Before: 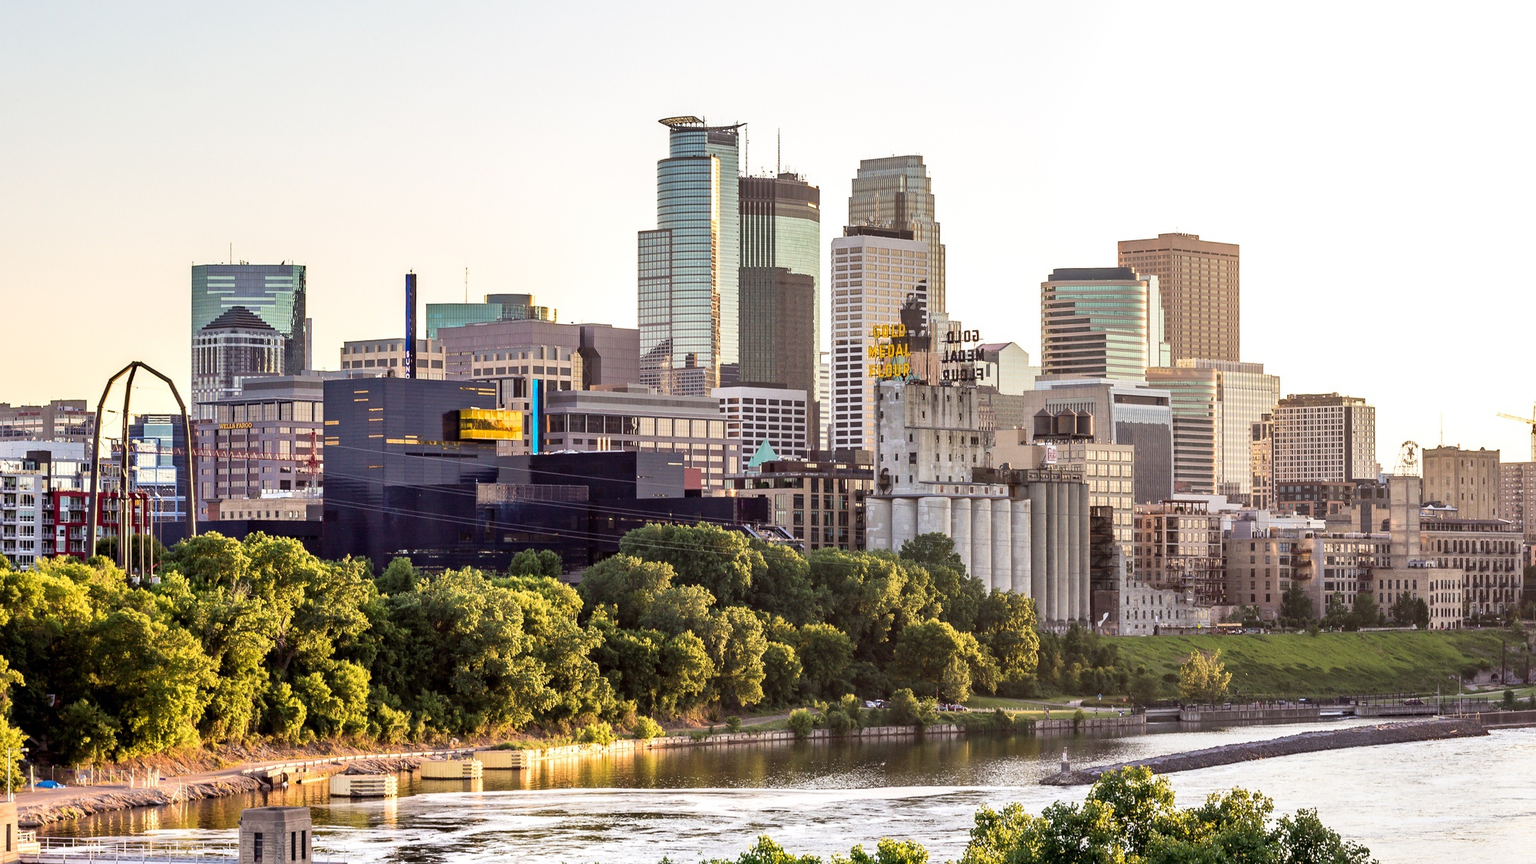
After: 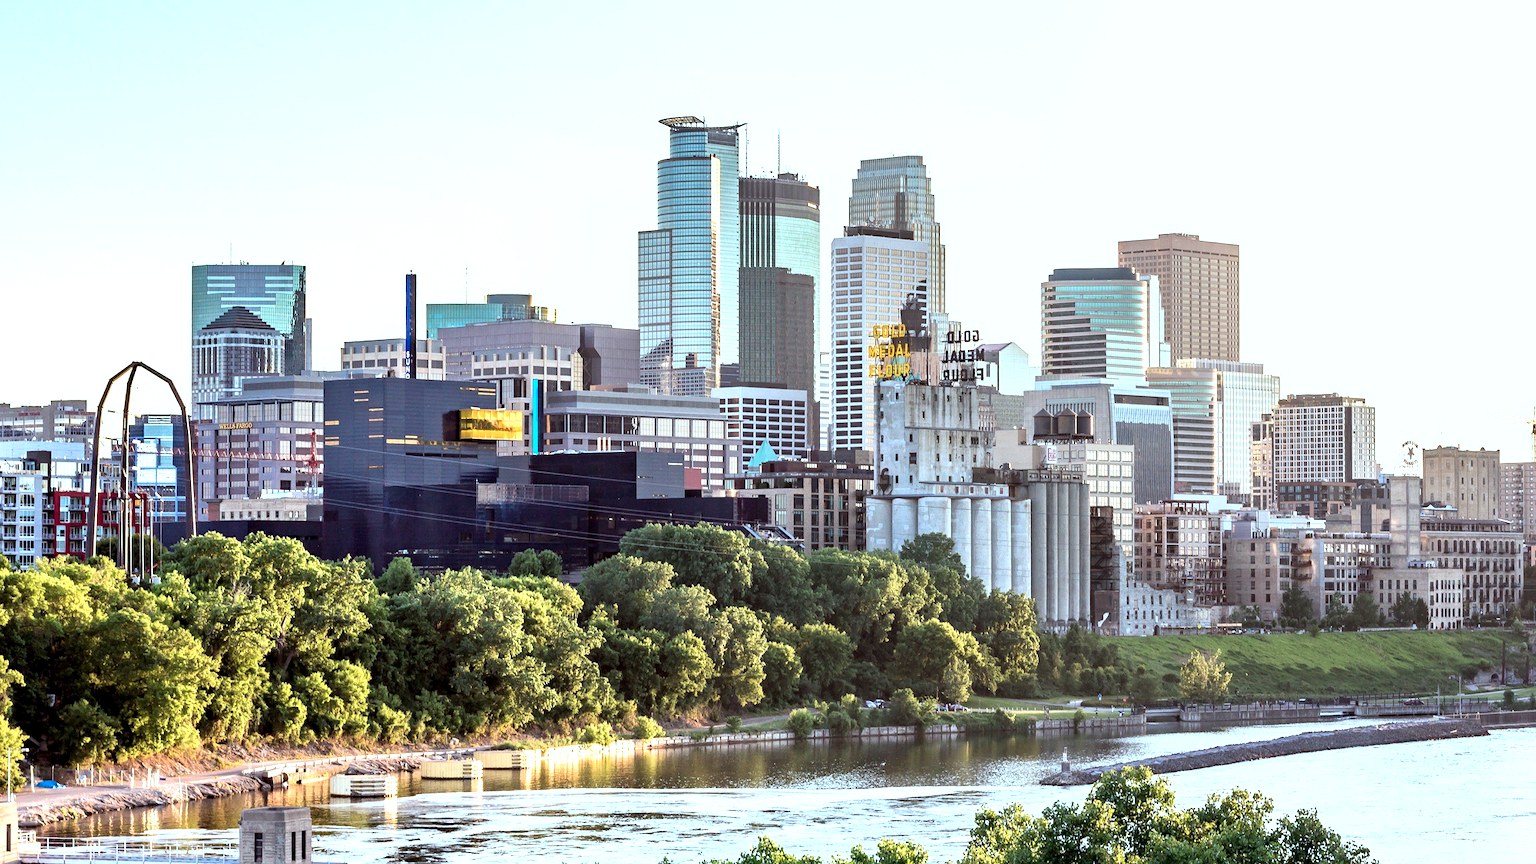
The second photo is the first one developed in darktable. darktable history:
color correction: highlights a* -10.69, highlights b* -19.19
exposure: black level correction 0.001, exposure 0.5 EV, compensate exposure bias true, compensate highlight preservation false
